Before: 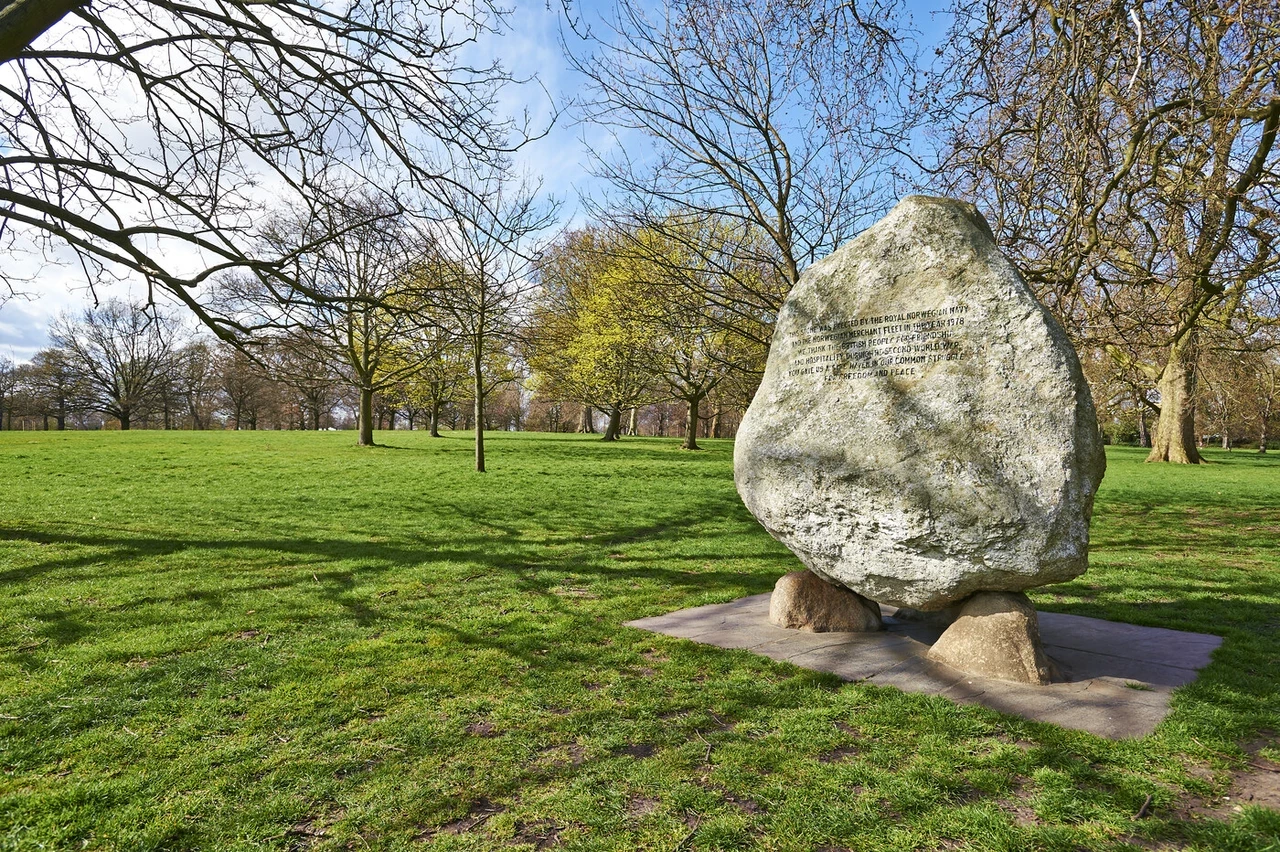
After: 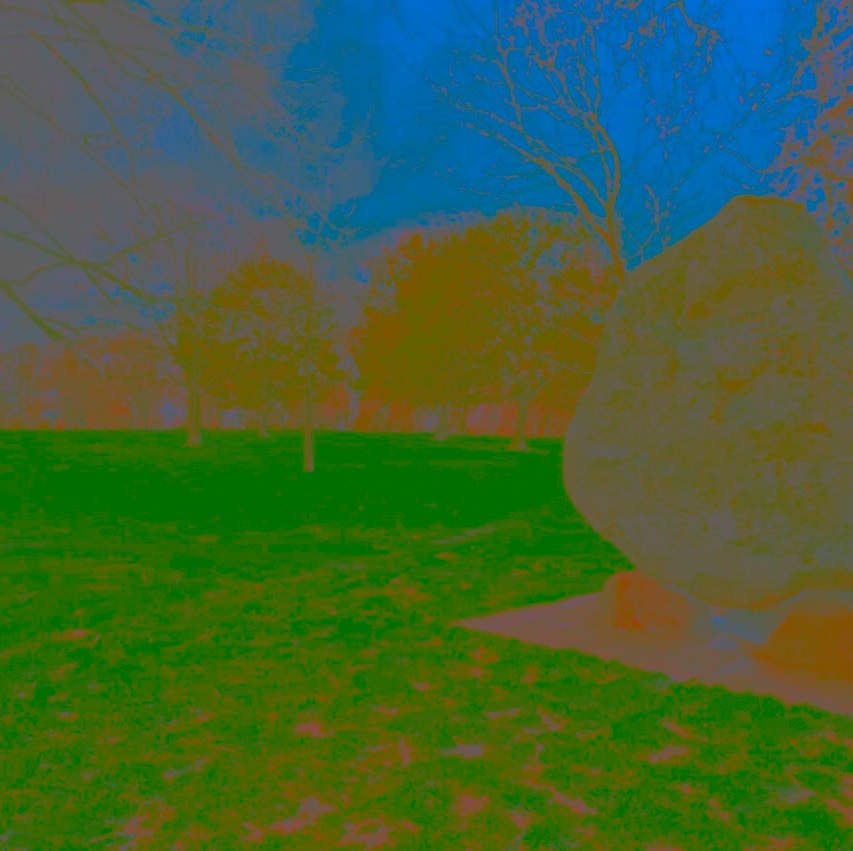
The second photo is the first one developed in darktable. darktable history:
crop and rotate: left 13.409%, right 19.924%
contrast brightness saturation: contrast -0.99, brightness -0.17, saturation 0.75
